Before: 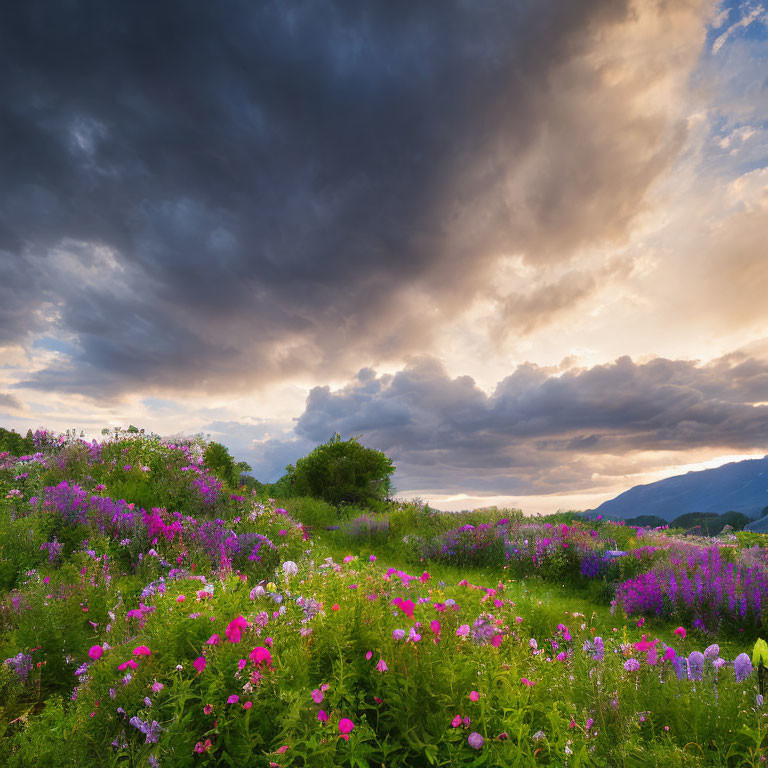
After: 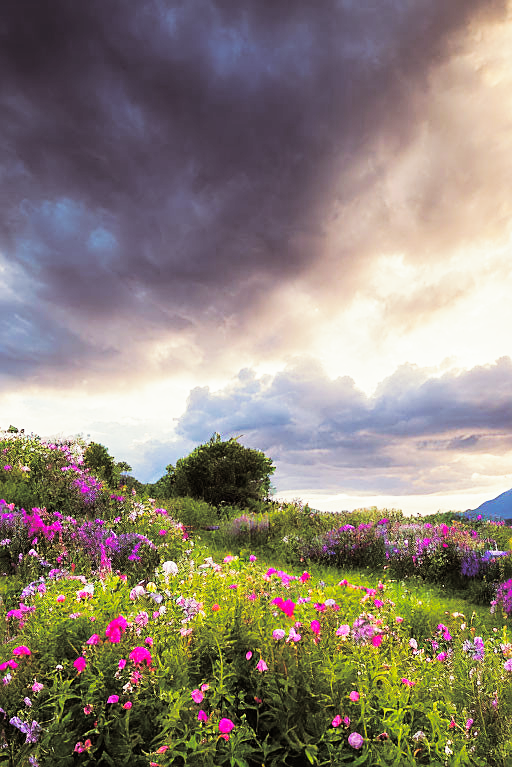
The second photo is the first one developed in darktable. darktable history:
split-toning: shadows › saturation 0.2
exposure: exposure -0.36 EV, compensate highlight preservation false
sharpen: amount 0.55
base curve: curves: ch0 [(0, 0) (0.007, 0.004) (0.027, 0.03) (0.046, 0.07) (0.207, 0.54) (0.442, 0.872) (0.673, 0.972) (1, 1)], preserve colors none
crop and rotate: left 15.754%, right 17.579%
